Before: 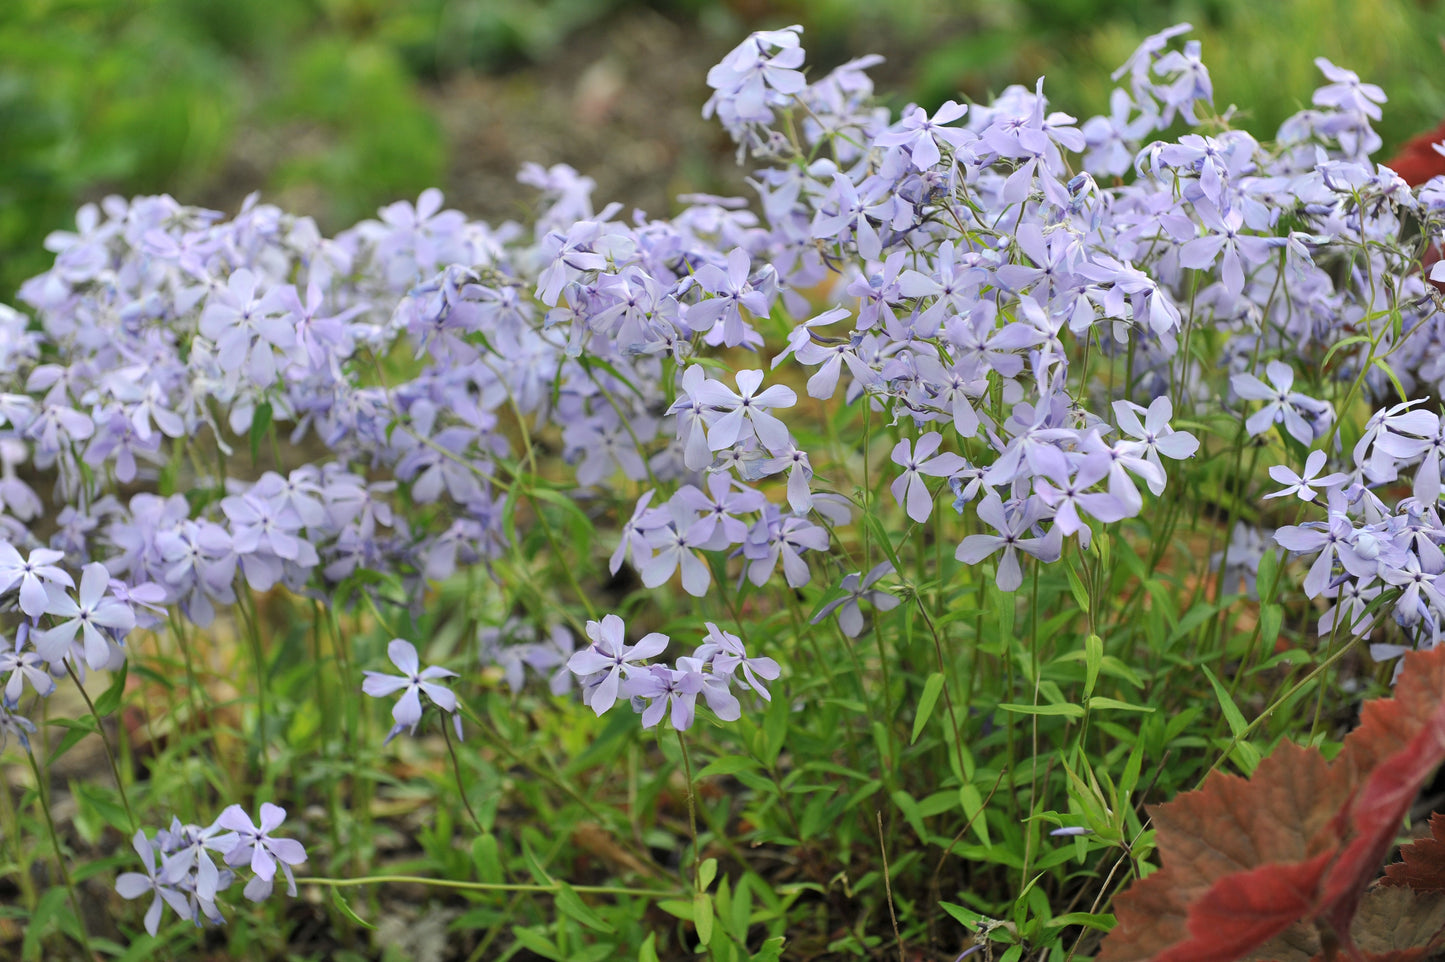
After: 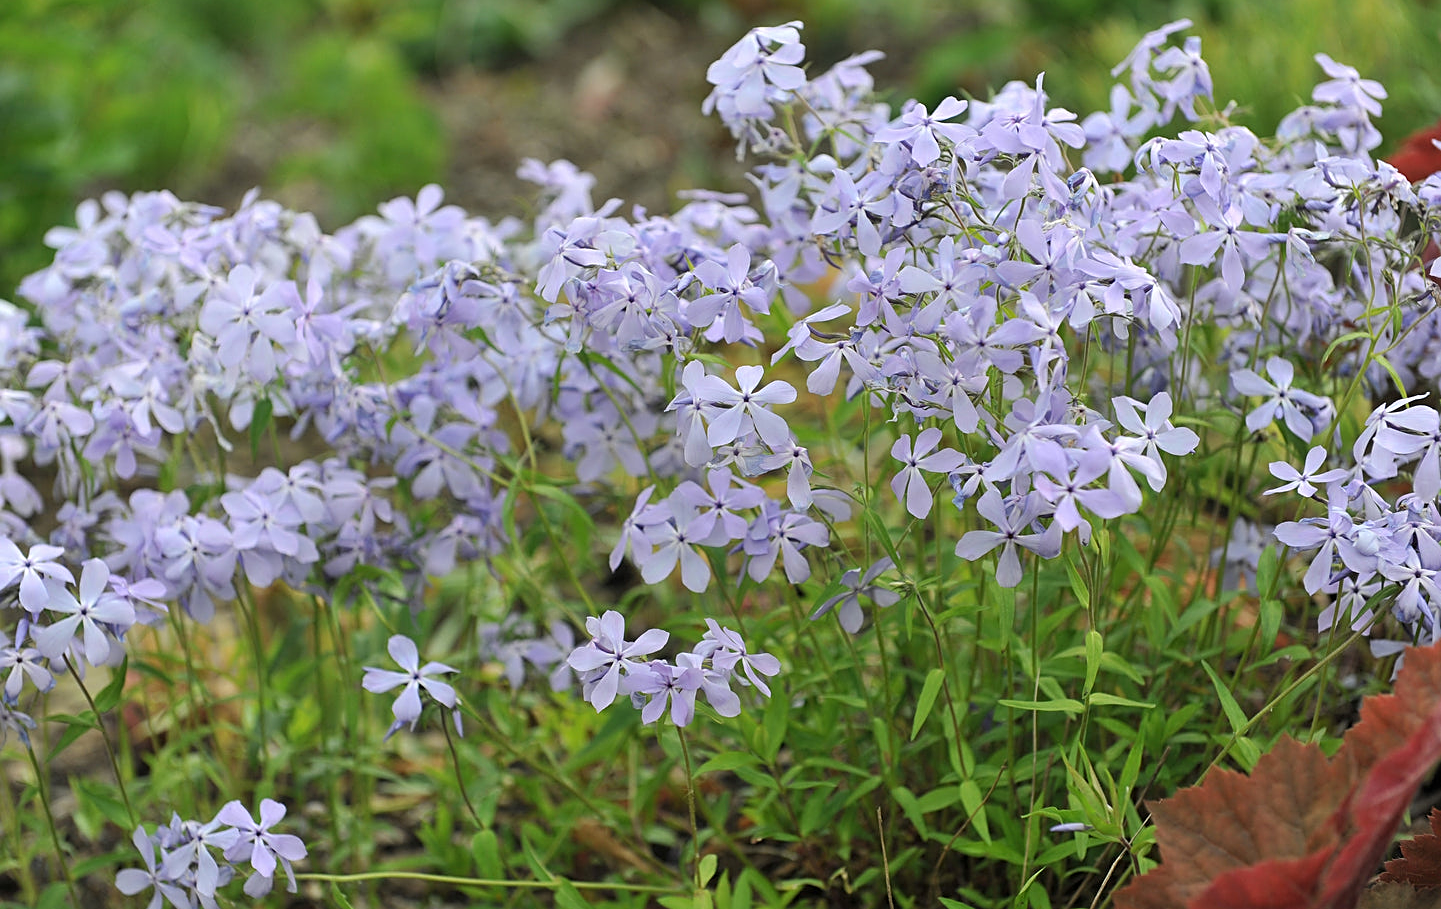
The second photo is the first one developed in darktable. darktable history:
sharpen: on, module defaults
crop: top 0.448%, right 0.264%, bottom 5.045%
